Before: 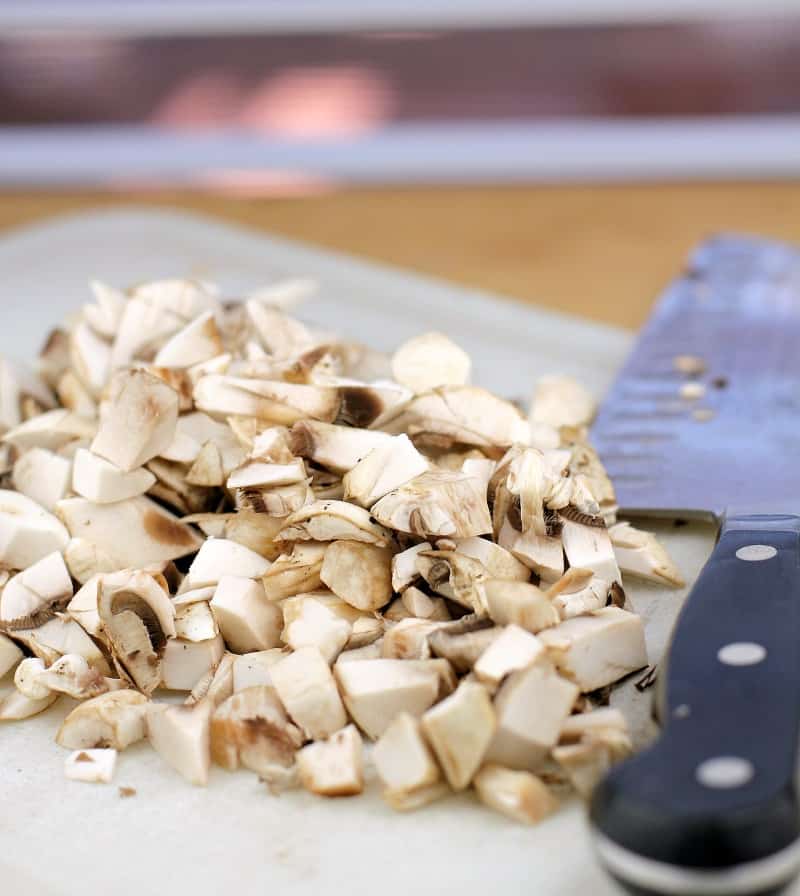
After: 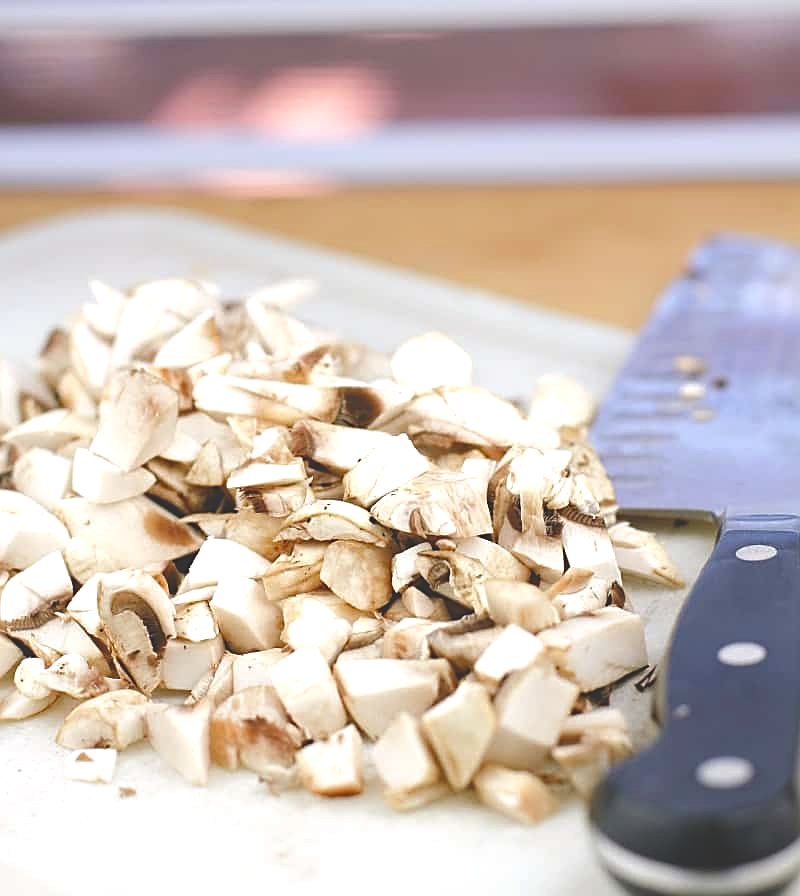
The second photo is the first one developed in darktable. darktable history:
sharpen: on, module defaults
exposure: black level correction -0.023, exposure -0.039 EV, compensate highlight preservation false
color balance rgb: perceptual saturation grading › global saturation 20%, perceptual saturation grading › highlights -50%, perceptual saturation grading › shadows 30%, perceptual brilliance grading › global brilliance 10%, perceptual brilliance grading › shadows 15%
